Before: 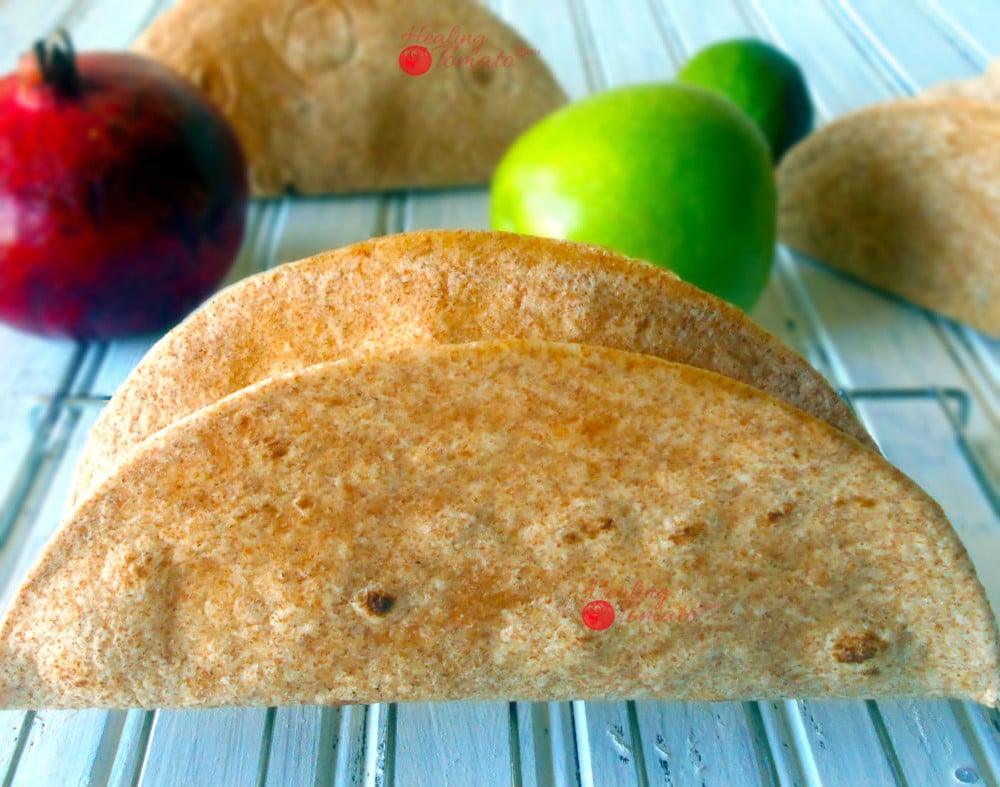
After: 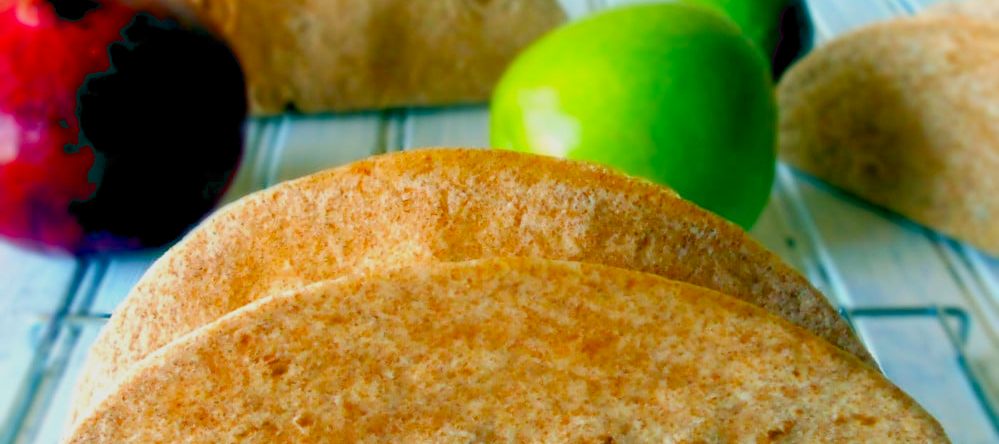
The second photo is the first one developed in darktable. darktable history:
filmic rgb: black relative exposure -14.89 EV, white relative exposure 3 EV, target black luminance 0%, hardness 9.31, latitude 98.49%, contrast 0.916, shadows ↔ highlights balance 0.351%
contrast brightness saturation: contrast 0.079, saturation 0.2
exposure: black level correction 0.016, exposure -0.007 EV, compensate highlight preservation false
crop and rotate: top 10.602%, bottom 32.962%
tone equalizer: edges refinement/feathering 500, mask exposure compensation -1.57 EV, preserve details no
